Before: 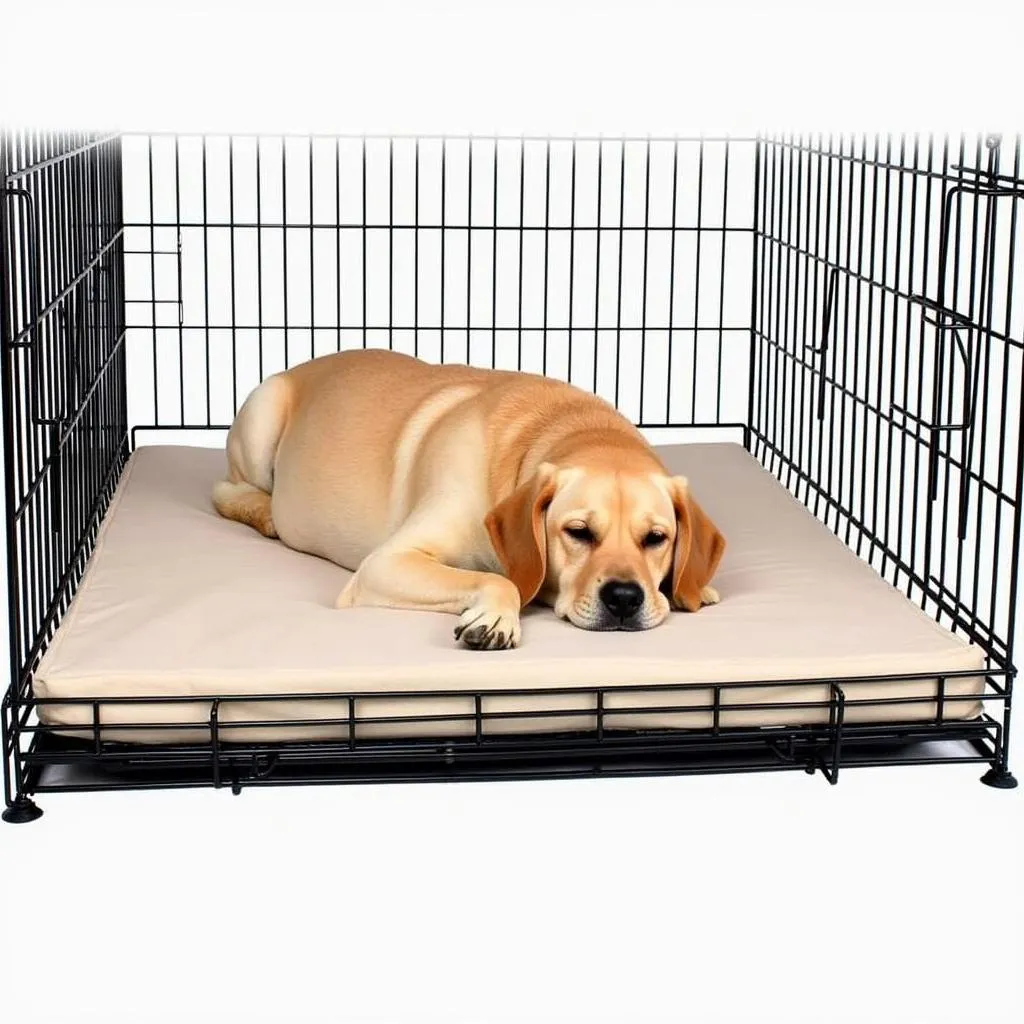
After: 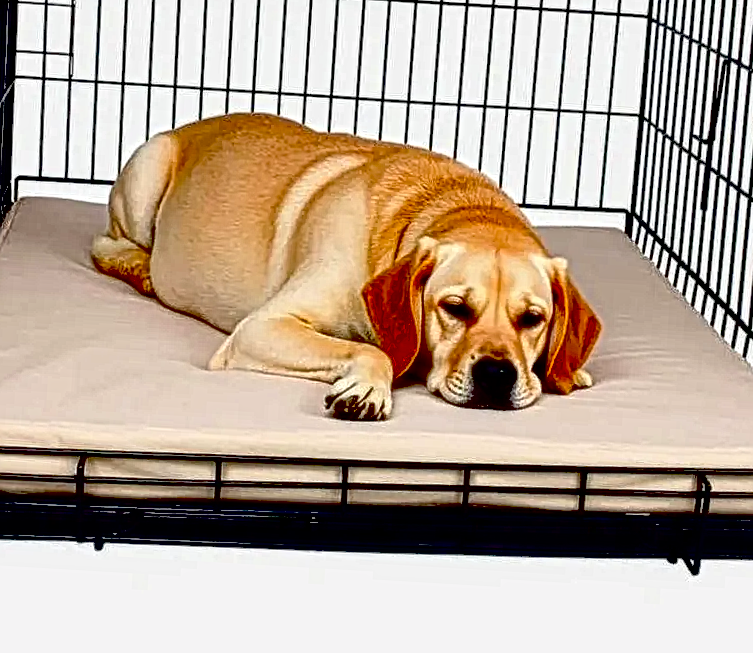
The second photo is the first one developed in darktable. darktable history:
exposure: black level correction 0.1, exposure -0.092 EV, compensate highlight preservation false
local contrast: mode bilateral grid, contrast 20, coarseness 3, detail 300%, midtone range 0.2
crop and rotate: angle -3.37°, left 9.79%, top 20.73%, right 12.42%, bottom 11.82%
